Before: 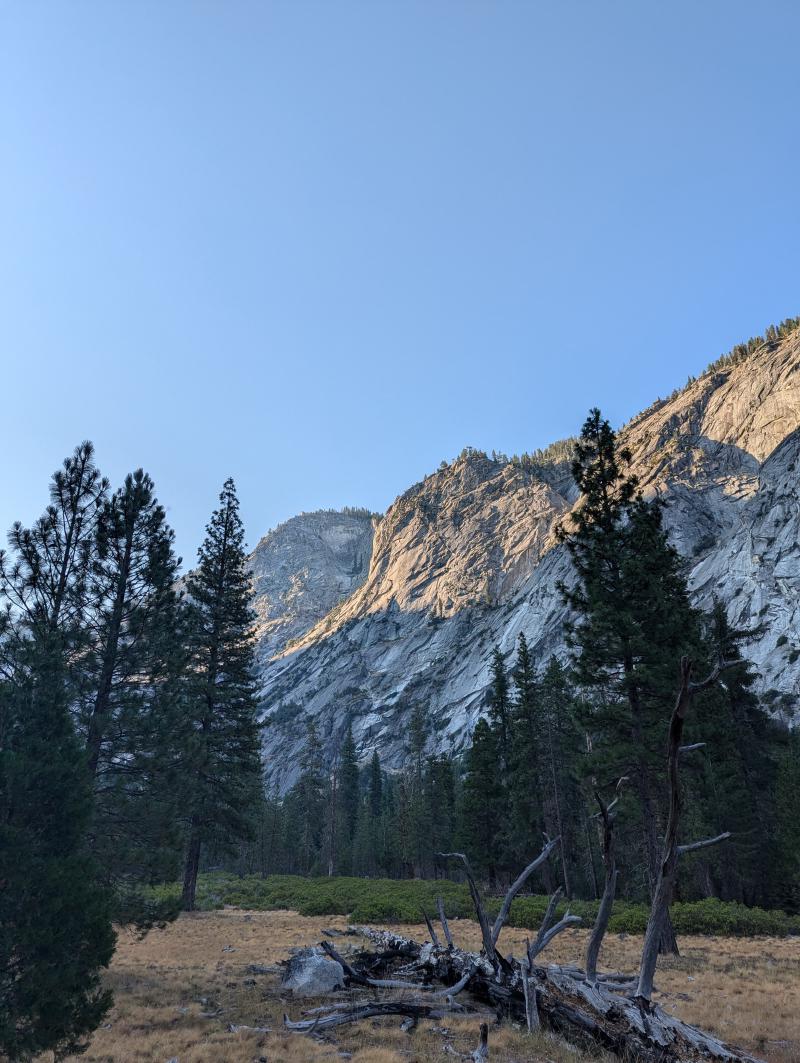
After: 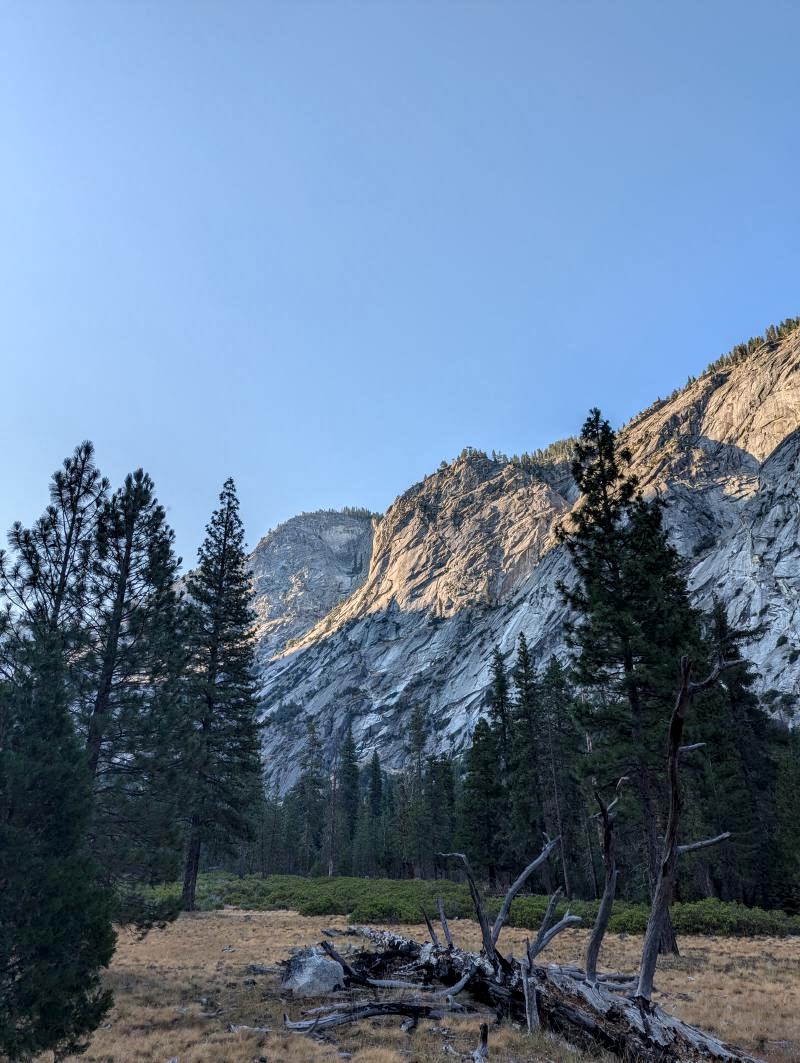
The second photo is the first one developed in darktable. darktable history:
white balance: red 1, blue 1
local contrast: detail 130%
